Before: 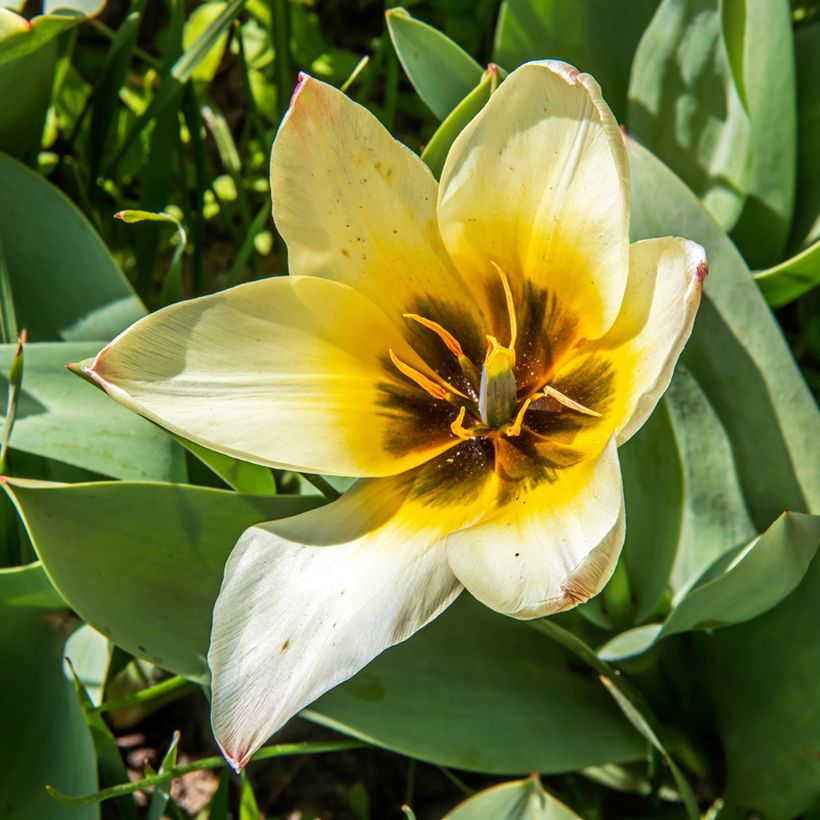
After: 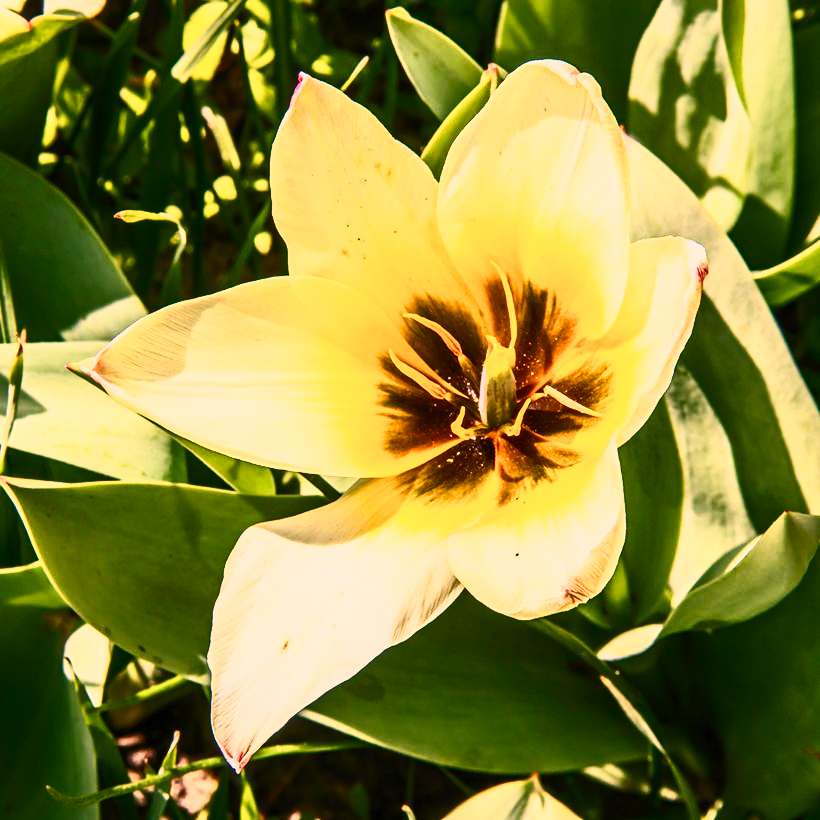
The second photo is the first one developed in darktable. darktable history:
color balance rgb: perceptual saturation grading › global saturation 20%, perceptual saturation grading › highlights -50%, perceptual saturation grading › shadows 30%
color correction: highlights a* 21.16, highlights b* 19.61
contrast brightness saturation: contrast 0.62, brightness 0.34, saturation 0.14
